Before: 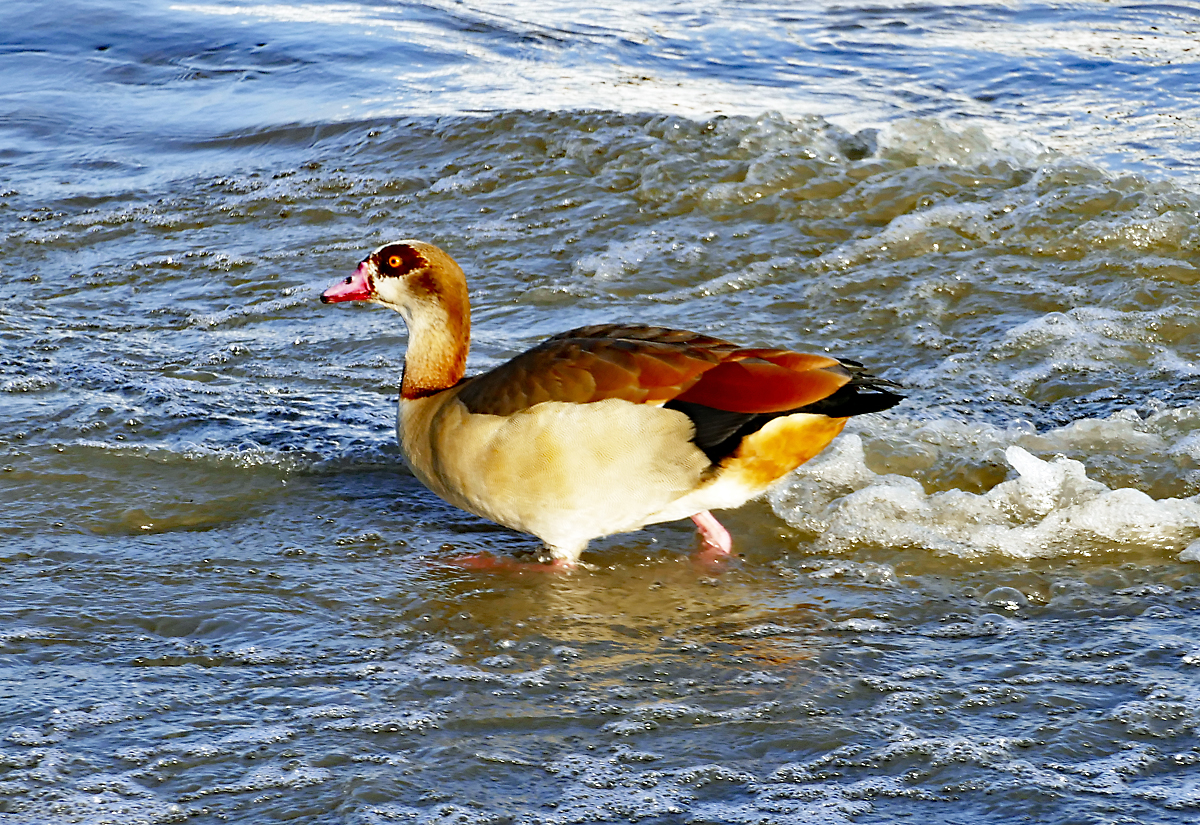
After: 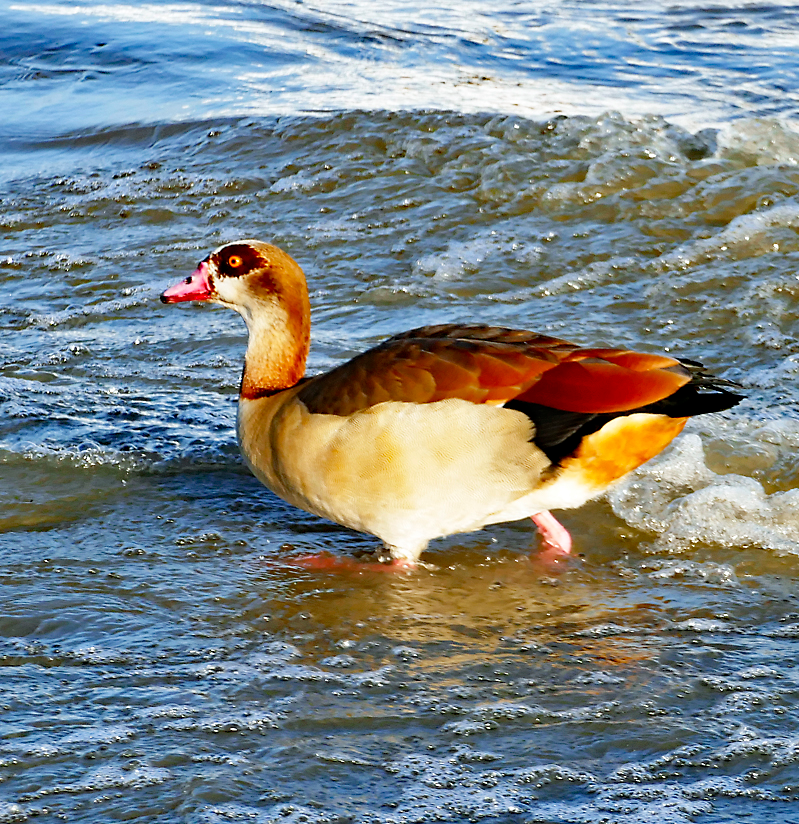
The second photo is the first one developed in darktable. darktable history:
crop and rotate: left 13.371%, right 19.995%
shadows and highlights: shadows 3.7, highlights -18.51, soften with gaussian
